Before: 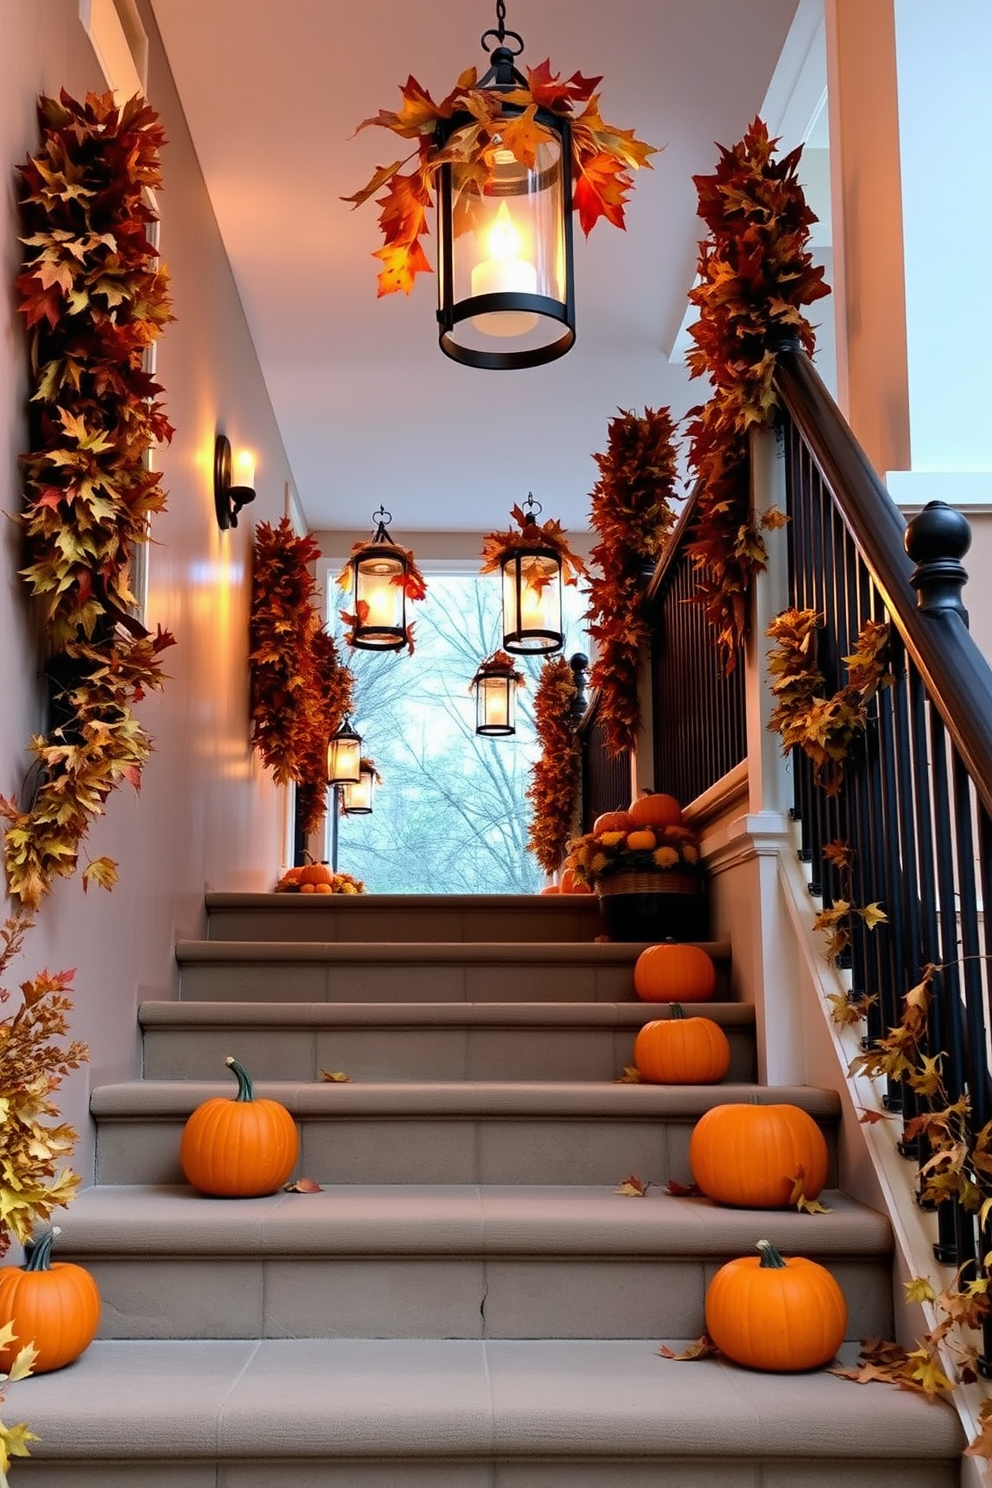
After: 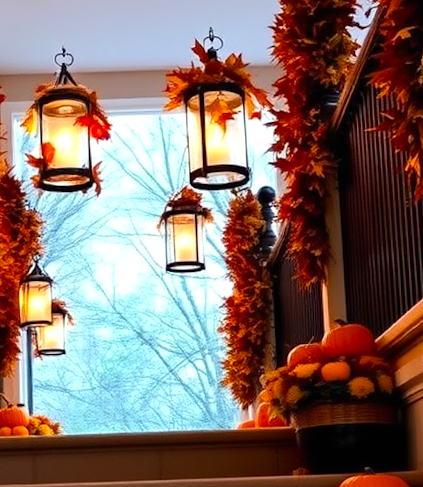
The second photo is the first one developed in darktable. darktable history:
tone equalizer: on, module defaults
crop: left 31.751%, top 32.172%, right 27.8%, bottom 35.83%
exposure: exposure 0.2 EV, compensate highlight preservation false
color balance: output saturation 120%
rotate and perspective: rotation -2.22°, lens shift (horizontal) -0.022, automatic cropping off
